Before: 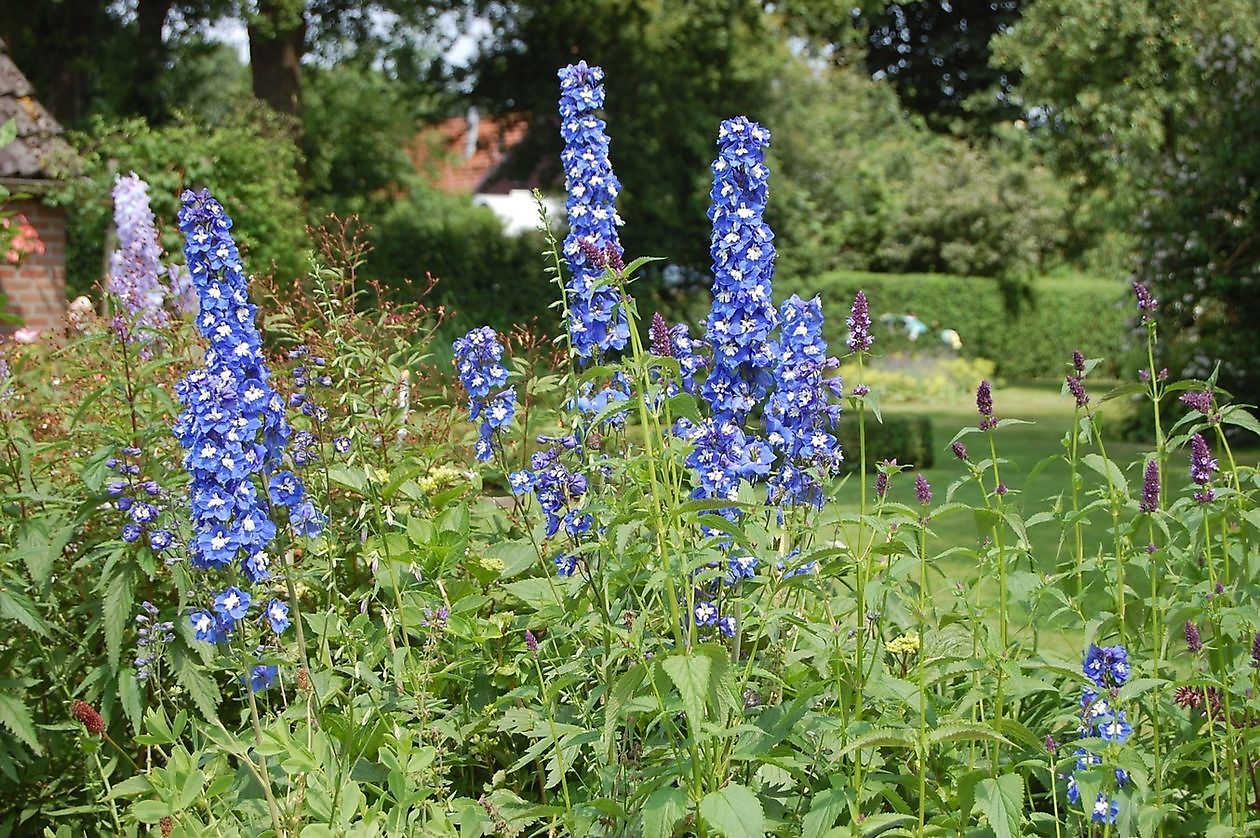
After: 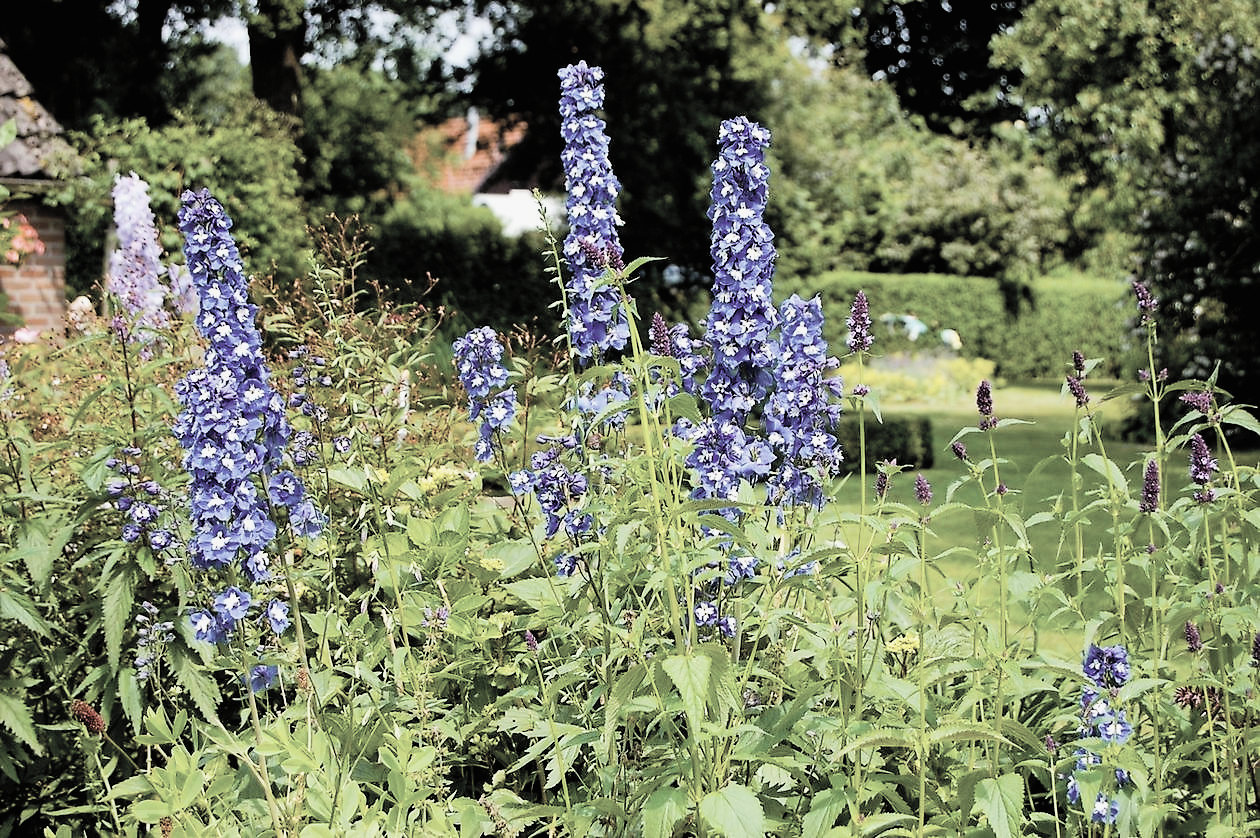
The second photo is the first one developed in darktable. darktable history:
filmic rgb: black relative exposure -5 EV, hardness 2.88, contrast 1.3, highlights saturation mix -30%
contrast brightness saturation: brightness 0.18, saturation -0.5
color balance rgb: linear chroma grading › global chroma 9%, perceptual saturation grading › global saturation 36%, perceptual saturation grading › shadows 35%, perceptual brilliance grading › global brilliance 15%, perceptual brilliance grading › shadows -35%, global vibrance 15%
